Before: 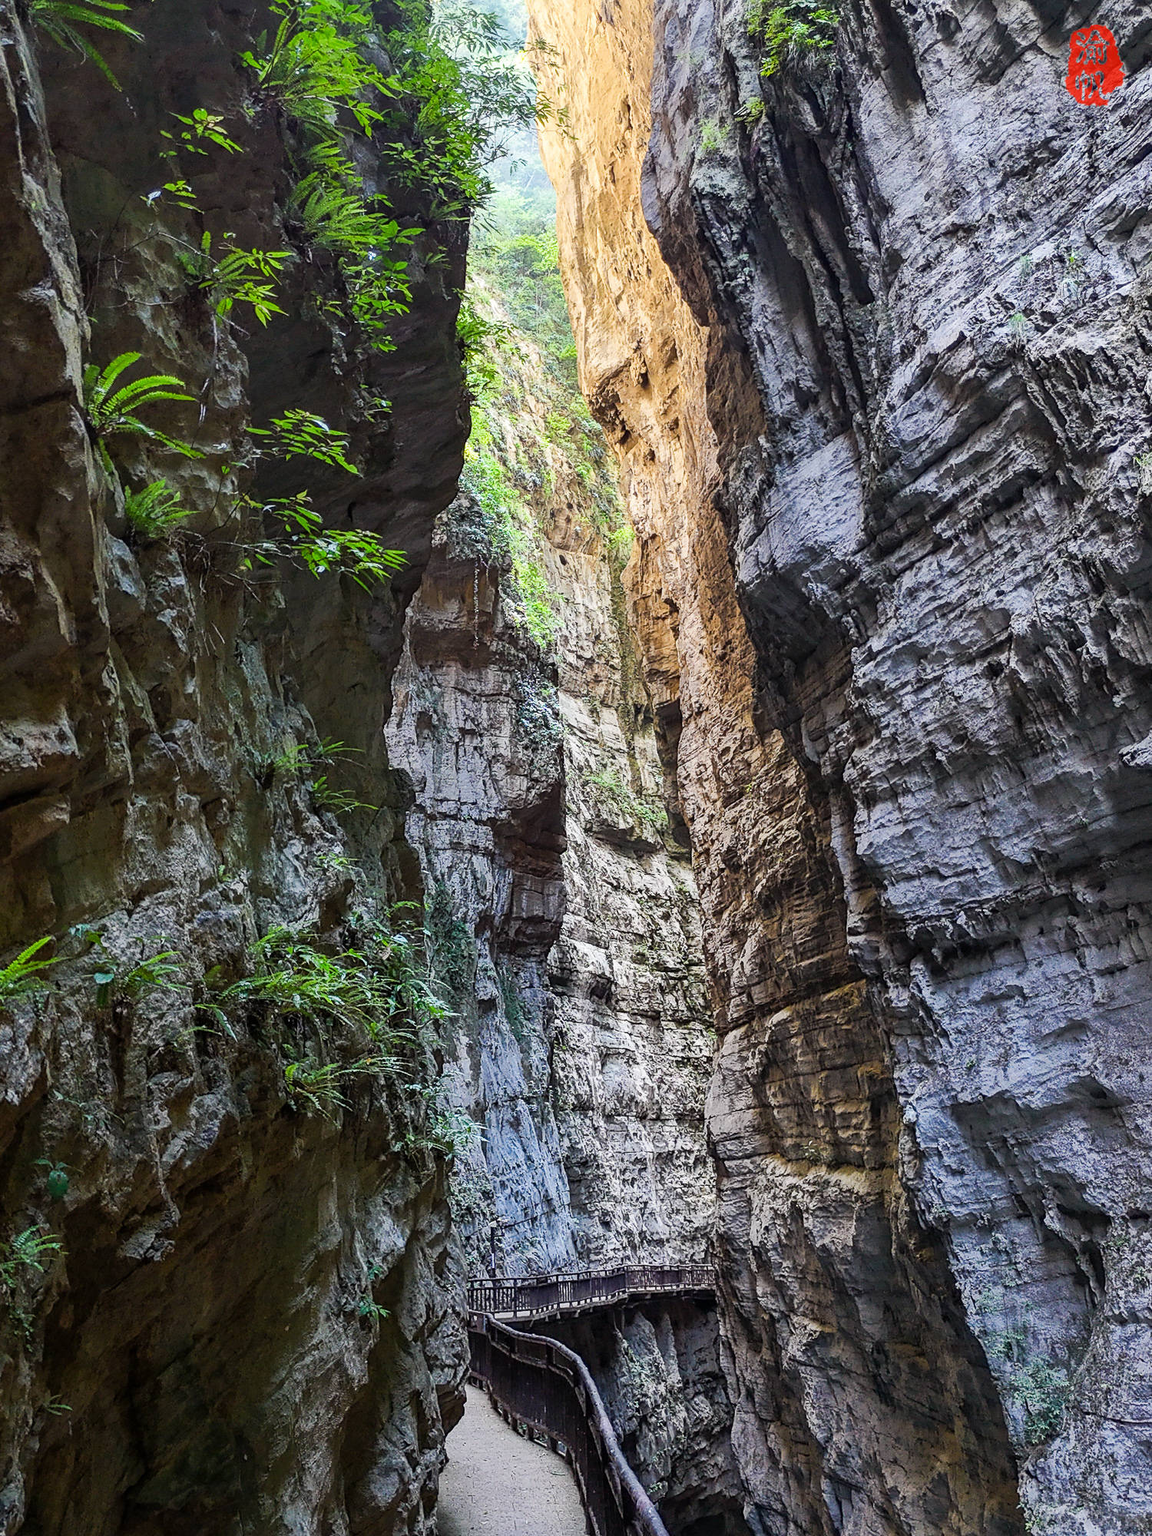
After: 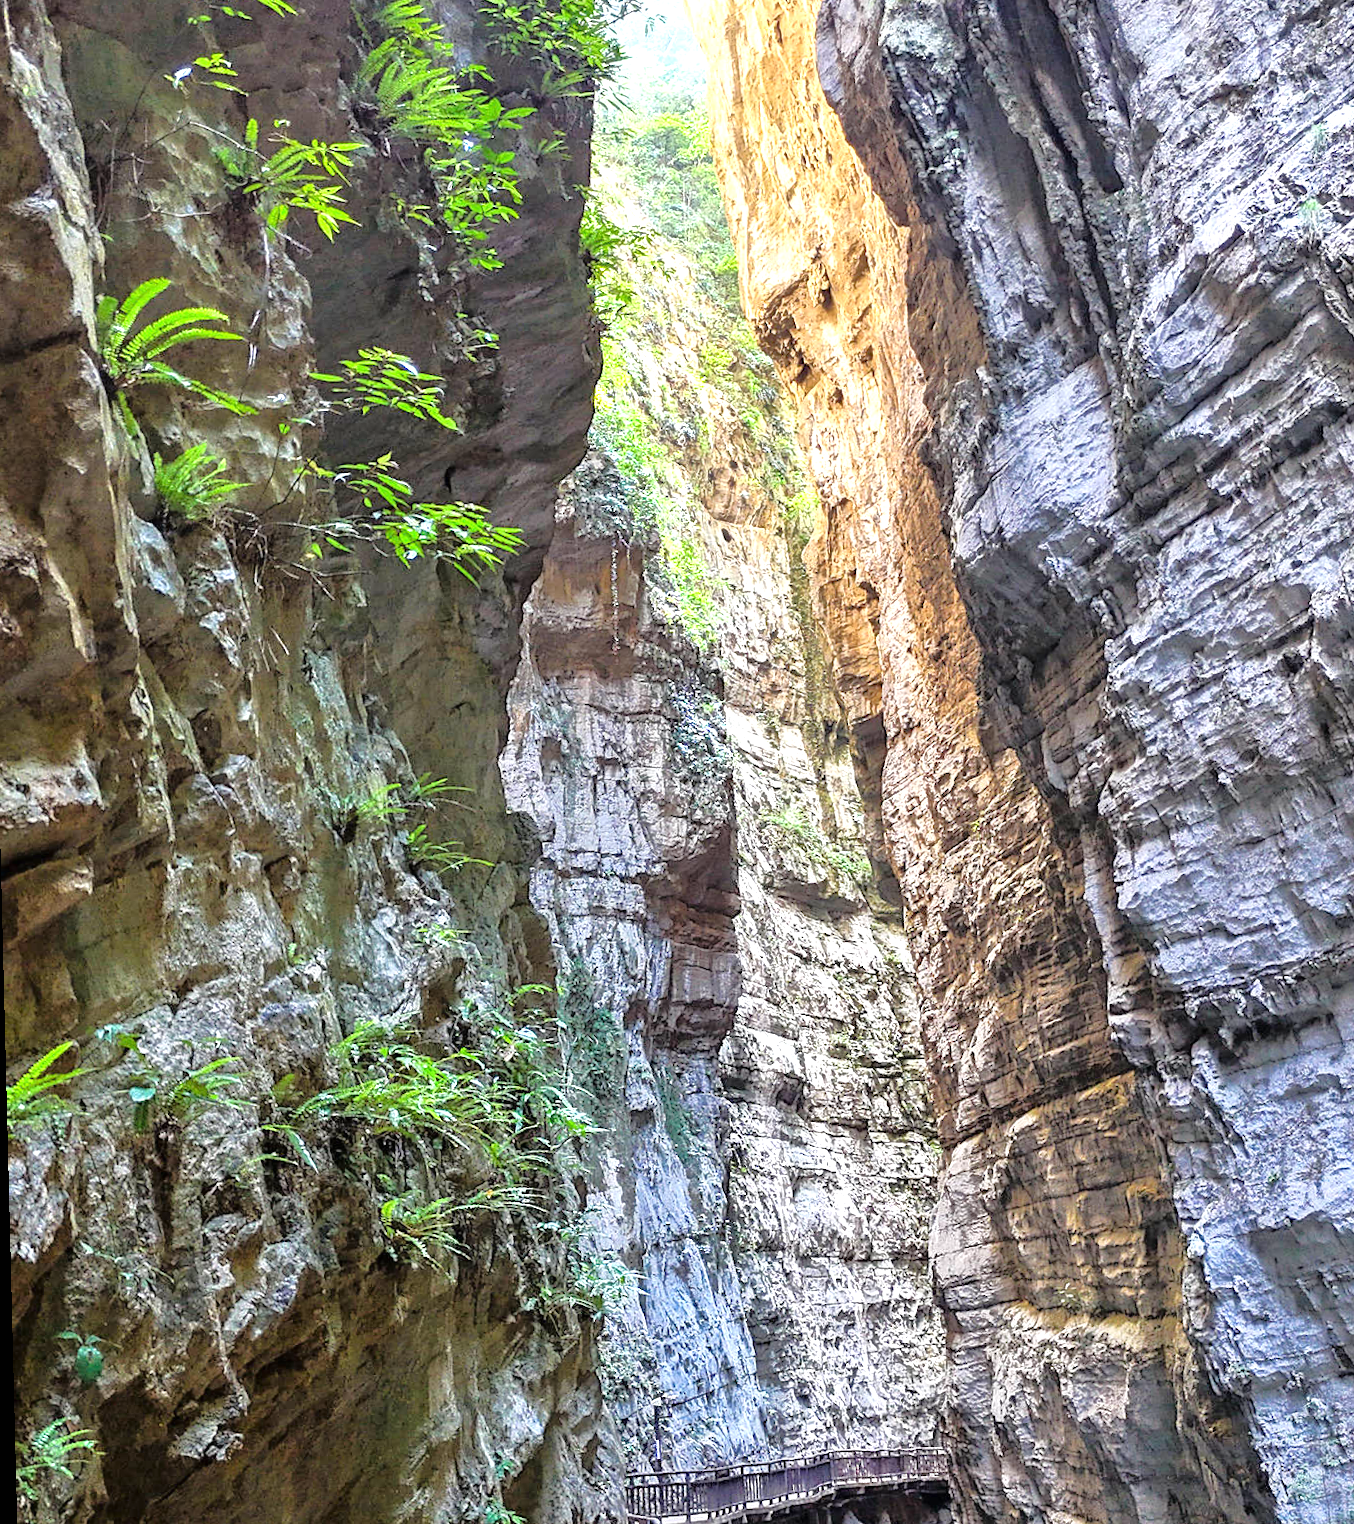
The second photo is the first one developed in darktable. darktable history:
rotate and perspective: rotation -1.42°, crop left 0.016, crop right 0.984, crop top 0.035, crop bottom 0.965
tone equalizer: -7 EV 0.15 EV, -6 EV 0.6 EV, -5 EV 1.15 EV, -4 EV 1.33 EV, -3 EV 1.15 EV, -2 EV 0.6 EV, -1 EV 0.15 EV, mask exposure compensation -0.5 EV
exposure: black level correction 0, exposure 0.7 EV, compensate exposure bias true, compensate highlight preservation false
crop: top 7.49%, right 9.717%, bottom 11.943%
